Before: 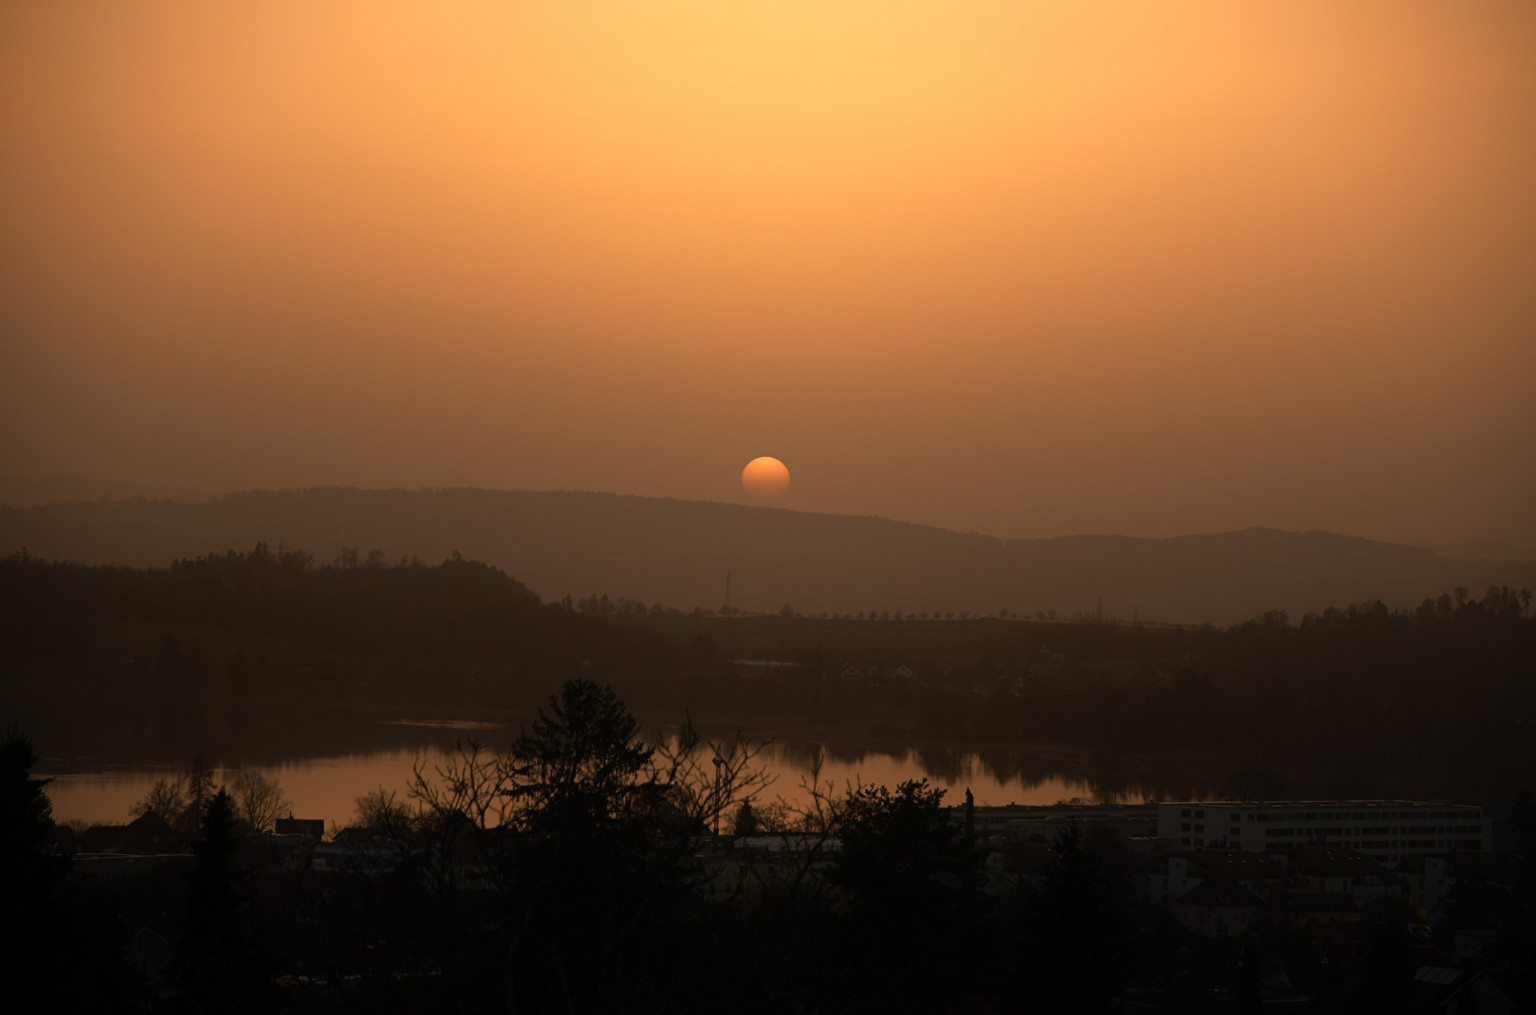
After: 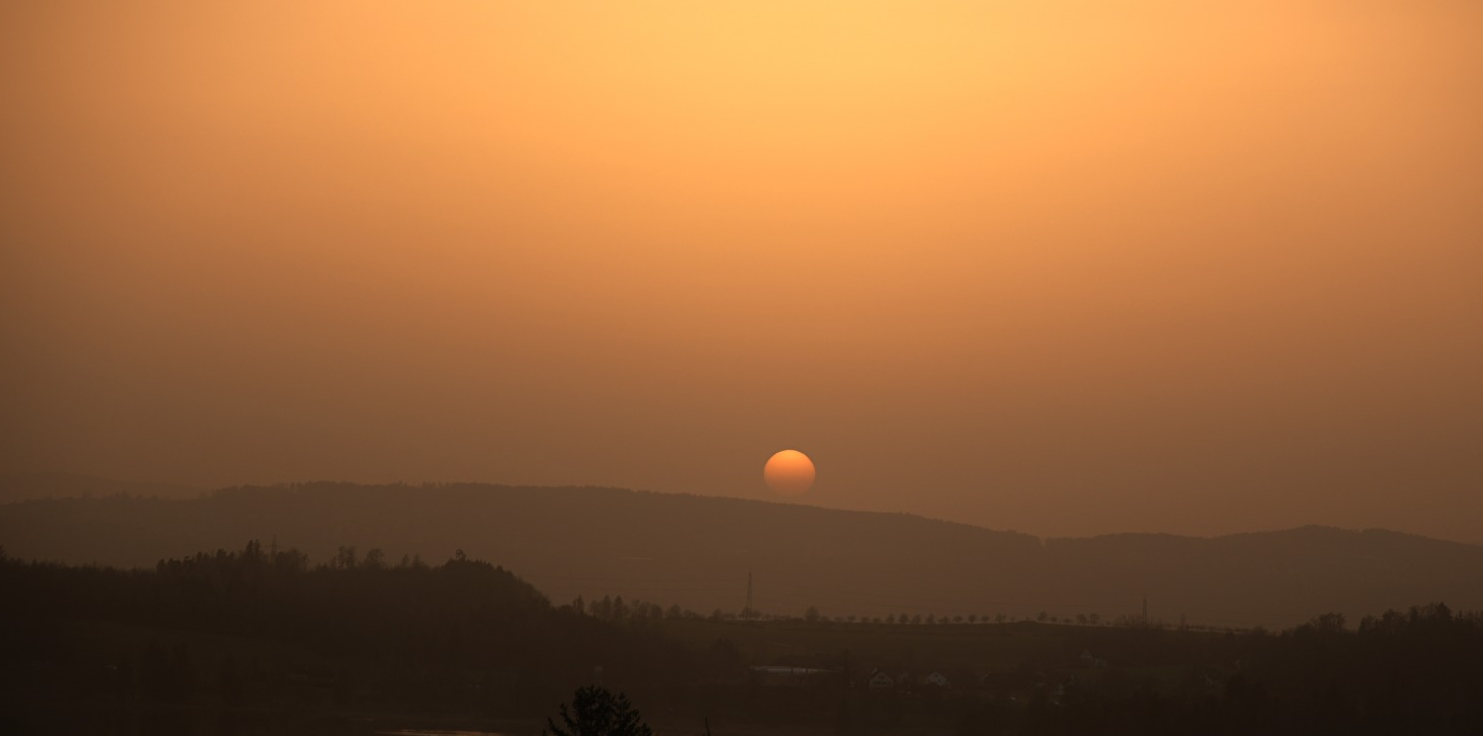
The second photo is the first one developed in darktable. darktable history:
crop: left 1.57%, top 3.379%, right 7.644%, bottom 28.41%
